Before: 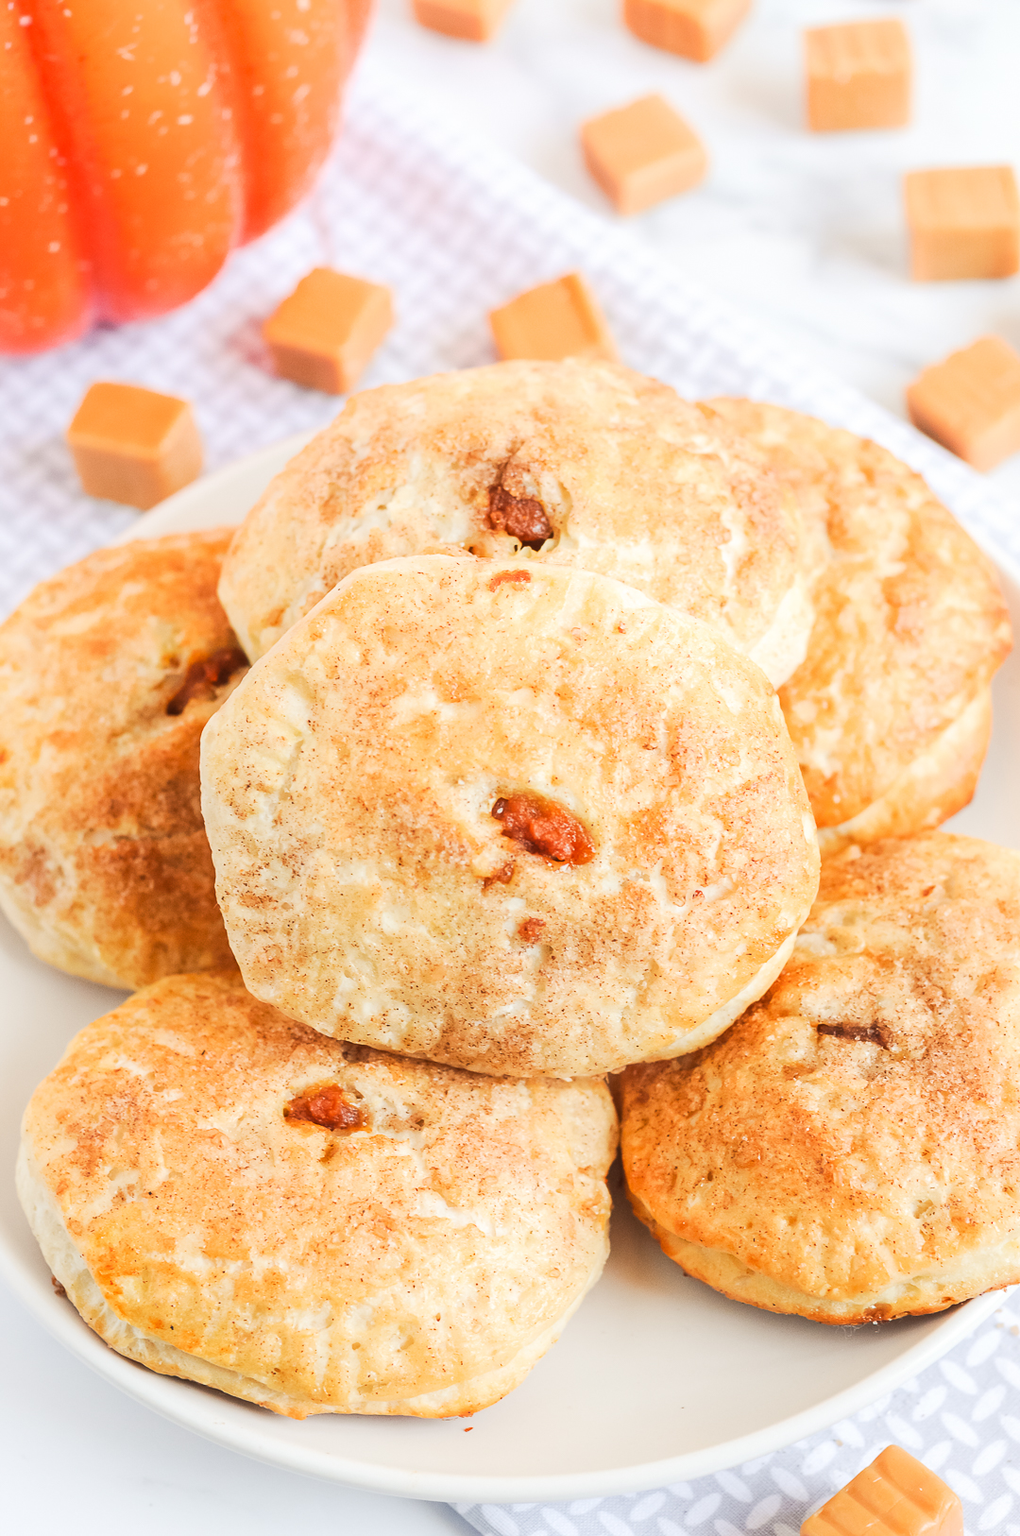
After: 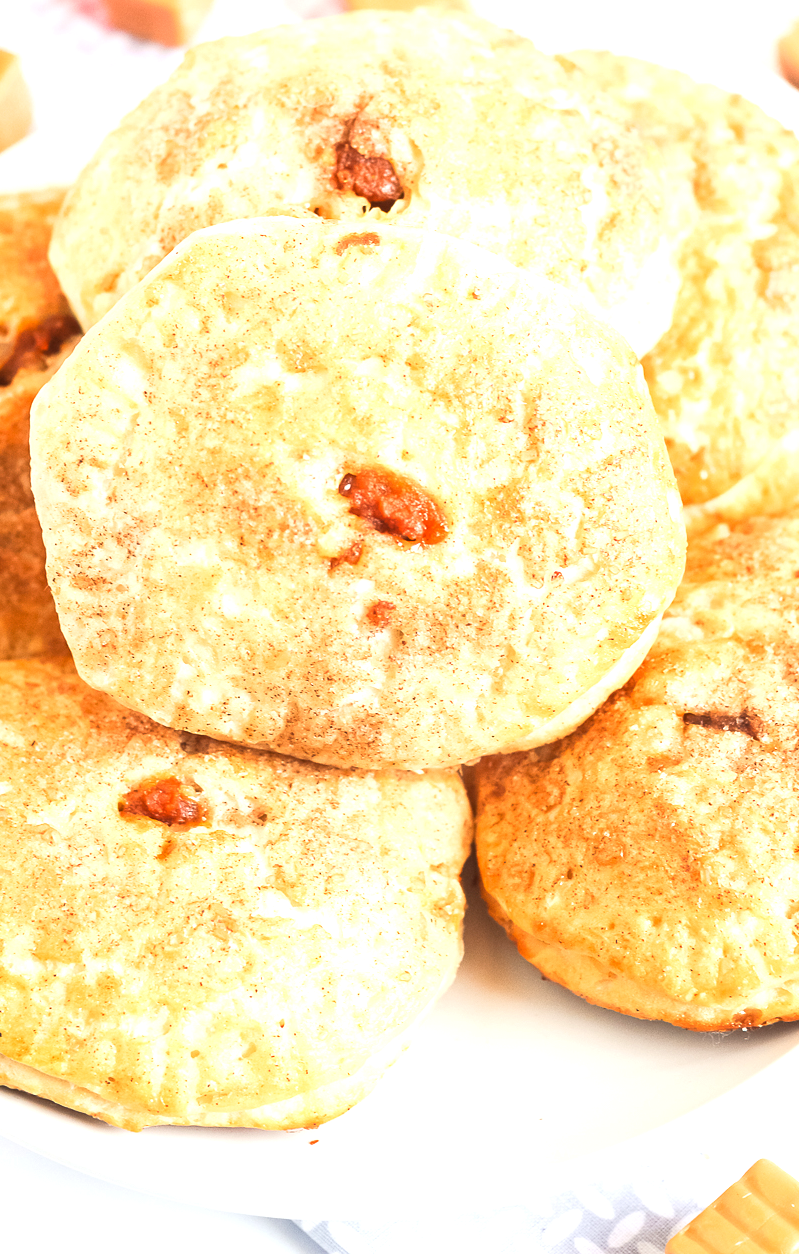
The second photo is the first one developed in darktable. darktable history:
exposure: exposure 0.6 EV, compensate highlight preservation false
crop: left 16.871%, top 22.857%, right 9.116%
